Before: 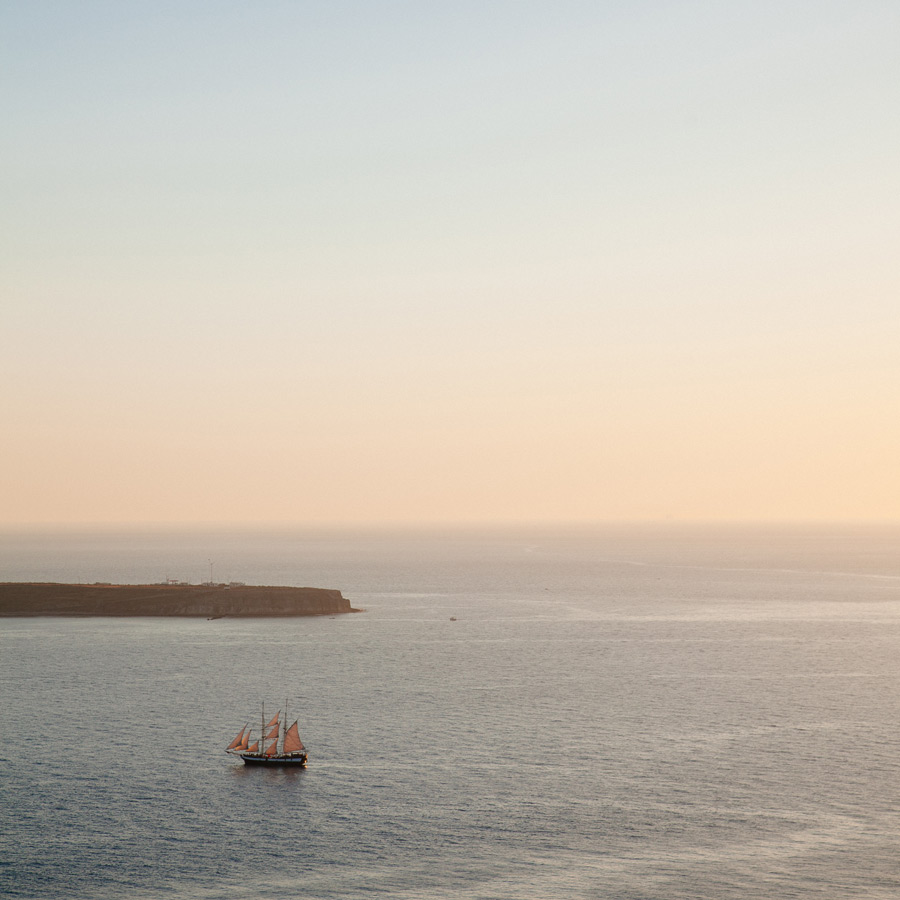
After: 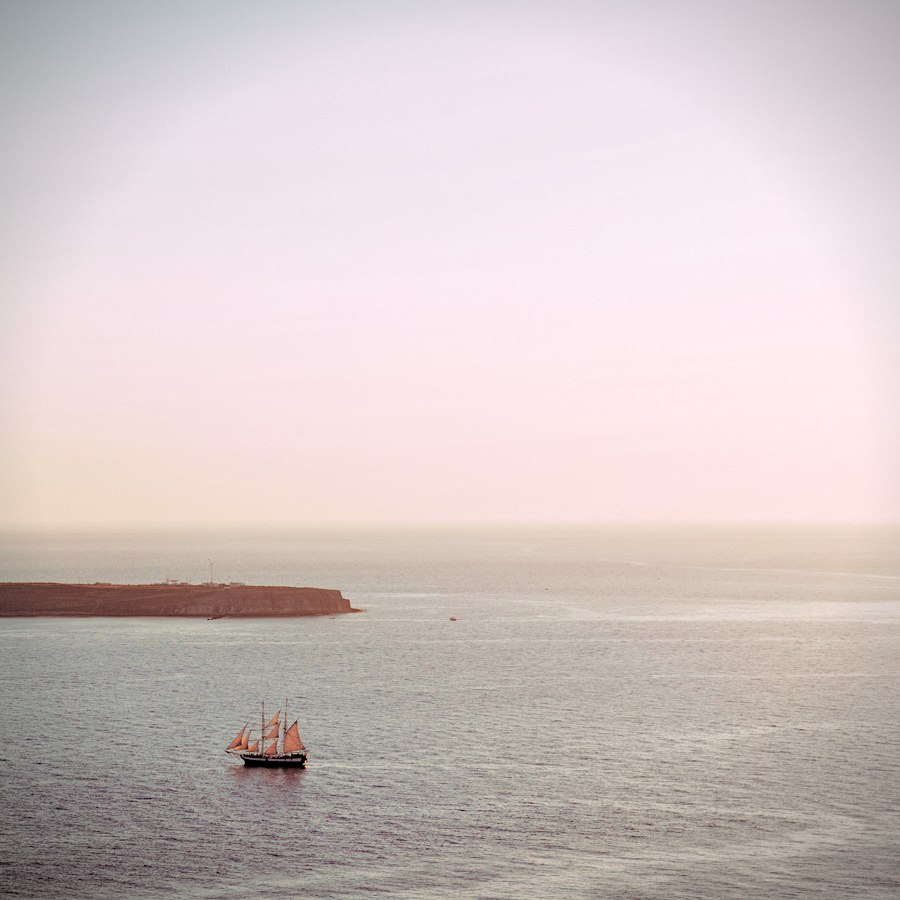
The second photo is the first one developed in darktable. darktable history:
local contrast: highlights 100%, shadows 100%, detail 120%, midtone range 0.2
haze removal: strength 0.29, distance 0.25, compatibility mode true, adaptive false
filmic: grey point source 18, black point source -8.65, white point source 2.45, grey point target 18, white point target 100, output power 2.2, latitude stops 2, contrast 1.5, saturation 100, global saturation 100
vignetting: fall-off start 91.19%
split-toning: highlights › hue 298.8°, highlights › saturation 0.73, compress 41.76%
contrast brightness saturation: brightness 0.28
vibrance: on, module defaults
